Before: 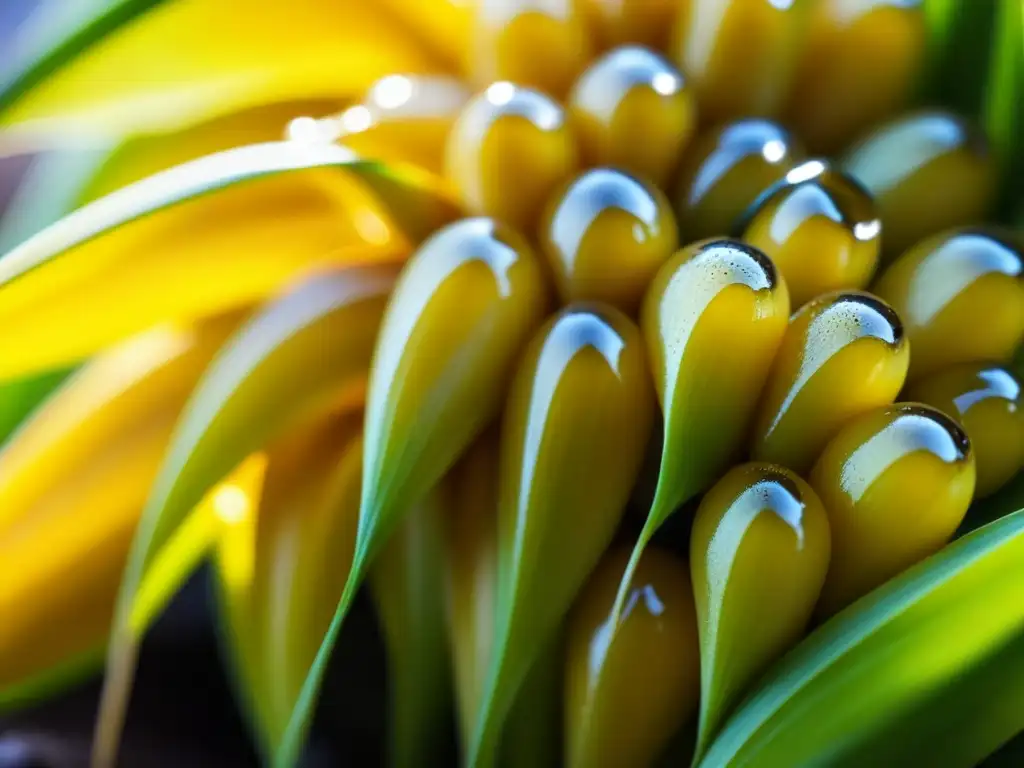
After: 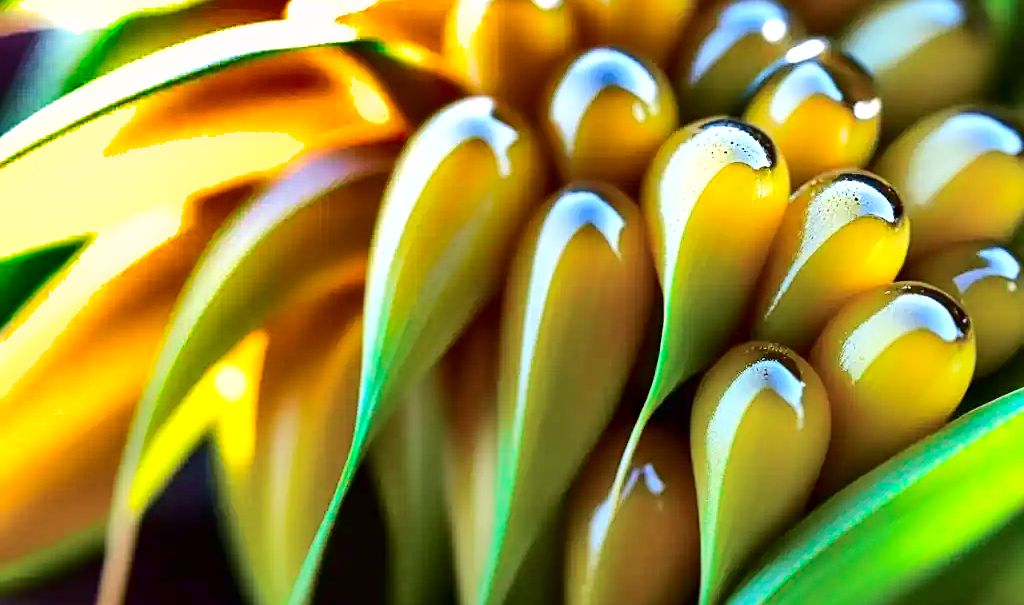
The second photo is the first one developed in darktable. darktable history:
exposure: black level correction 0, exposure 1.127 EV, compensate highlight preservation false
sharpen: on, module defaults
crop and rotate: top 15.873%, bottom 5.341%
tone curve: curves: ch0 [(0, 0) (0.049, 0.01) (0.154, 0.081) (0.491, 0.519) (0.748, 0.765) (1, 0.919)]; ch1 [(0, 0) (0.172, 0.123) (0.317, 0.272) (0.401, 0.422) (0.489, 0.496) (0.531, 0.557) (0.615, 0.612) (0.741, 0.783) (1, 1)]; ch2 [(0, 0) (0.411, 0.424) (0.483, 0.478) (0.544, 0.56) (0.686, 0.638) (1, 1)], color space Lab, independent channels, preserve colors none
color correction: highlights a* 3.23, highlights b* 1.89, saturation 1.16
color calibration: illuminant same as pipeline (D50), adaptation XYZ, x 0.346, y 0.357, temperature 5019.4 K
shadows and highlights: shadows 21.02, highlights -82.06, soften with gaussian
